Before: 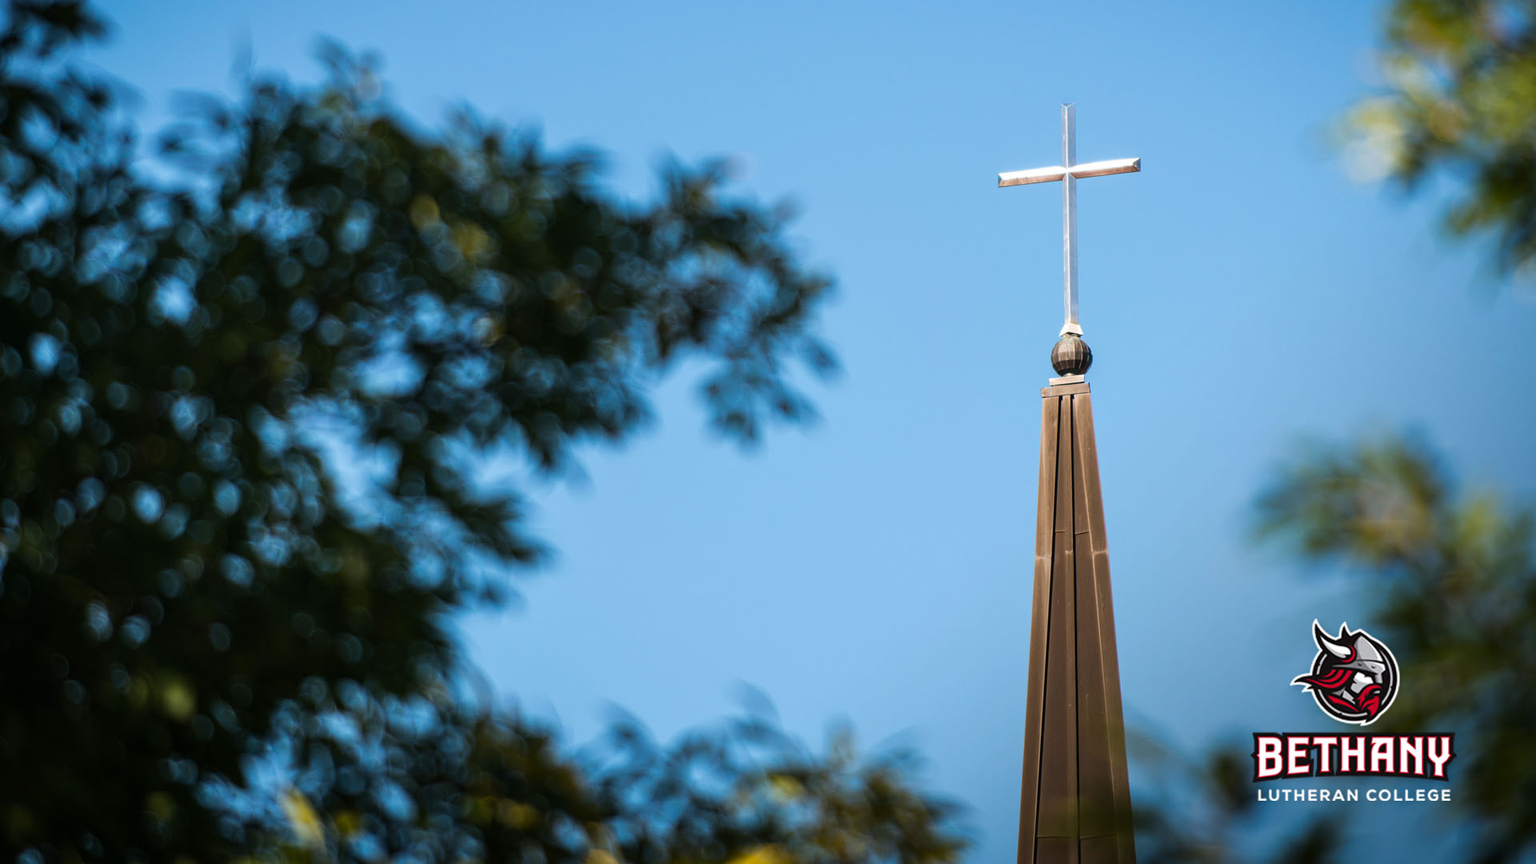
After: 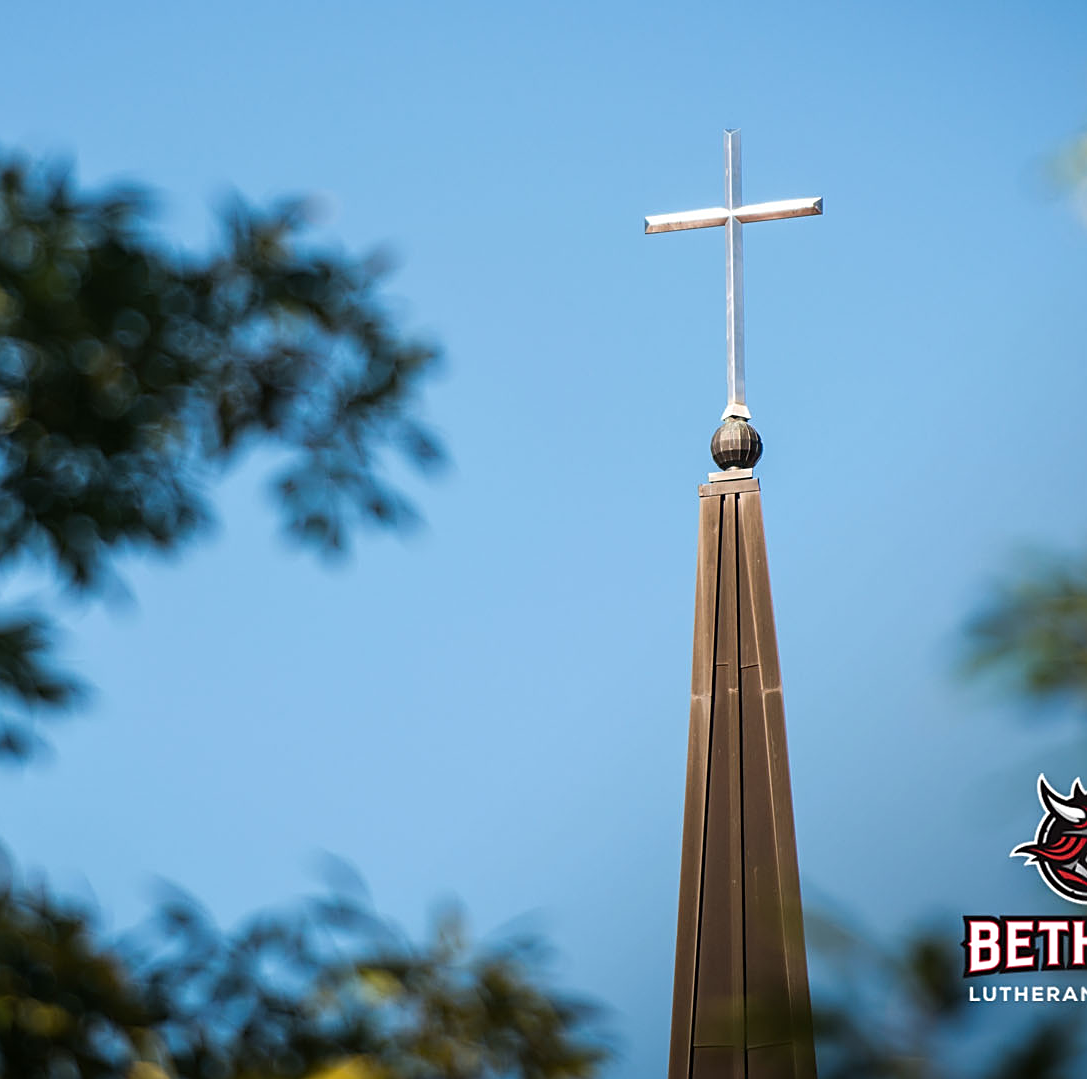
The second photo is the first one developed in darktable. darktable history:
crop: left 31.458%, top 0%, right 11.876%
sharpen: on, module defaults
contrast brightness saturation: contrast 0.01, saturation -0.05
